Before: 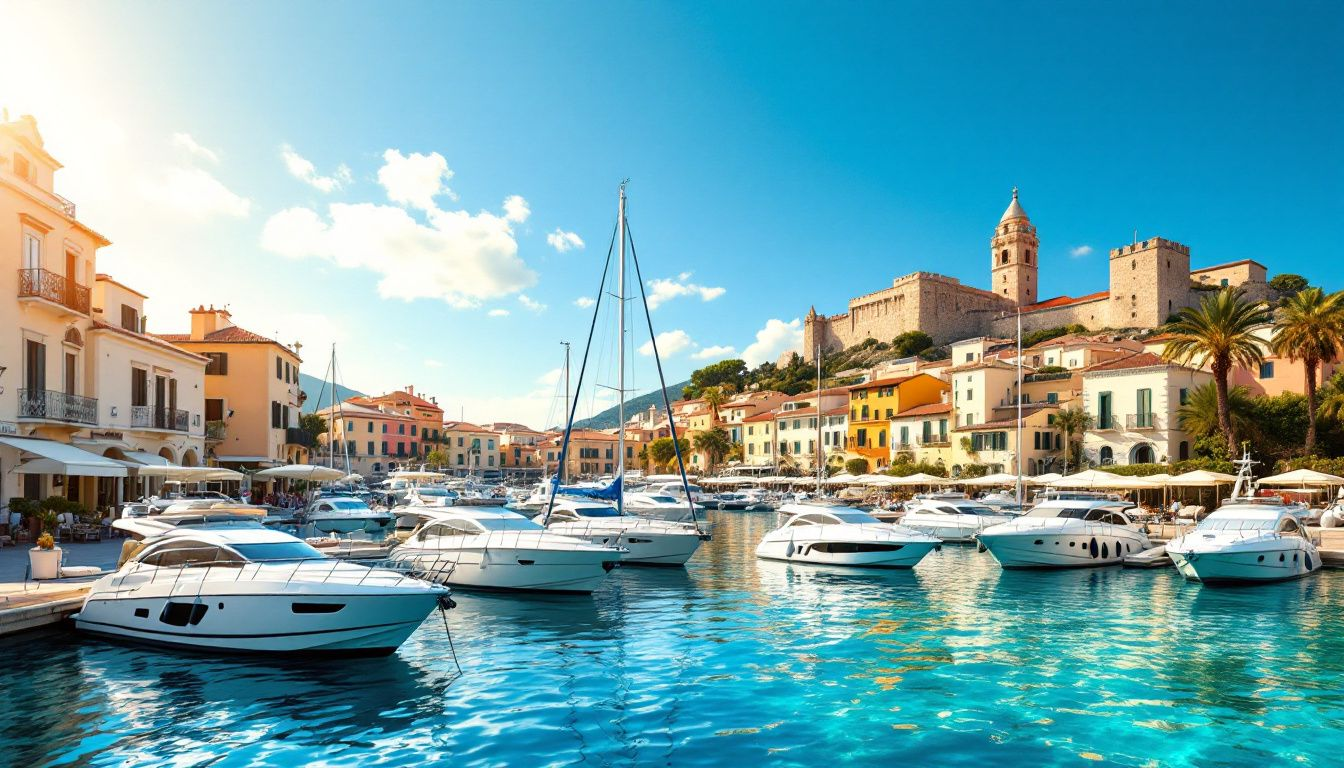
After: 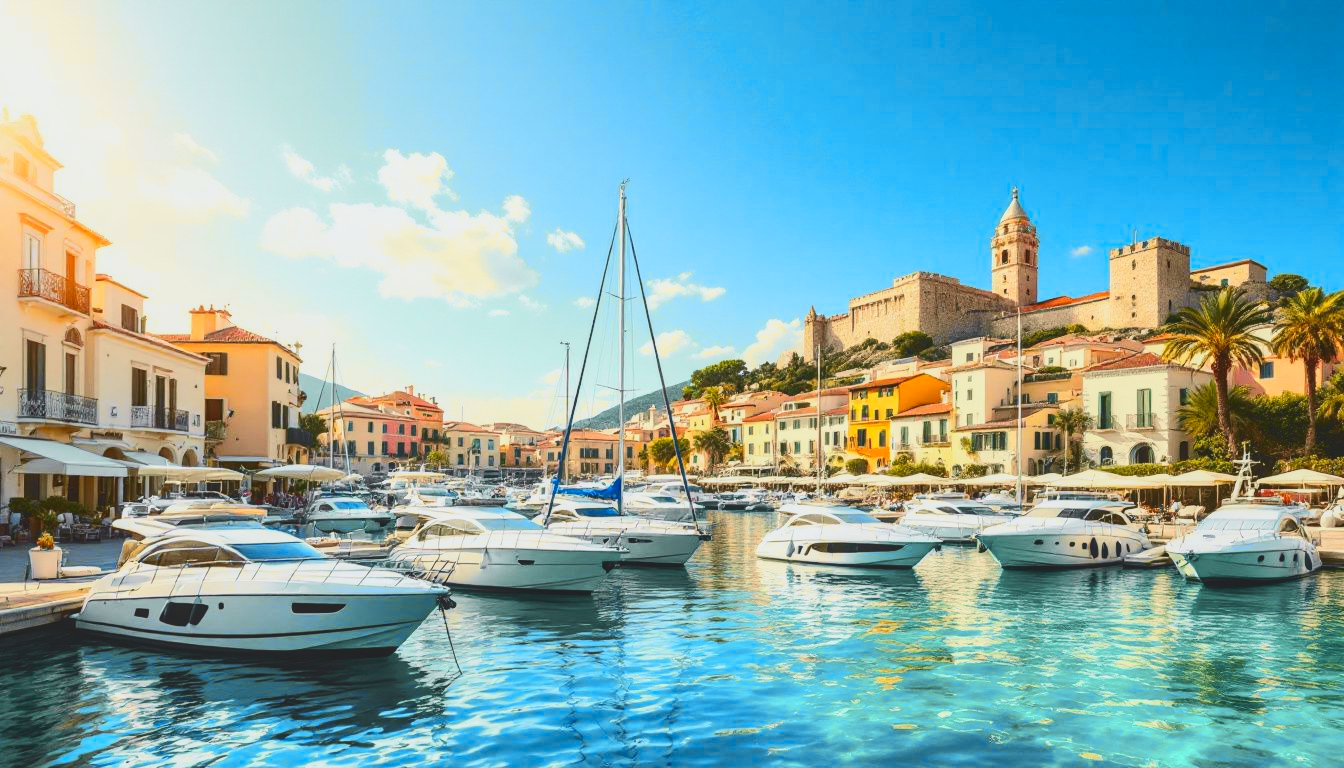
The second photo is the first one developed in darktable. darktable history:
local contrast: detail 110%
tone curve: curves: ch0 [(0, 0.11) (0.181, 0.223) (0.405, 0.46) (0.456, 0.528) (0.634, 0.728) (0.877, 0.89) (0.984, 0.935)]; ch1 [(0, 0.052) (0.443, 0.43) (0.492, 0.485) (0.566, 0.579) (0.595, 0.625) (0.608, 0.654) (0.65, 0.708) (1, 0.961)]; ch2 [(0, 0) (0.33, 0.301) (0.421, 0.443) (0.447, 0.489) (0.495, 0.492) (0.537, 0.57) (0.586, 0.591) (0.663, 0.686) (1, 1)], color space Lab, independent channels, preserve colors none
color contrast: green-magenta contrast 0.8, blue-yellow contrast 1.1, unbound 0
